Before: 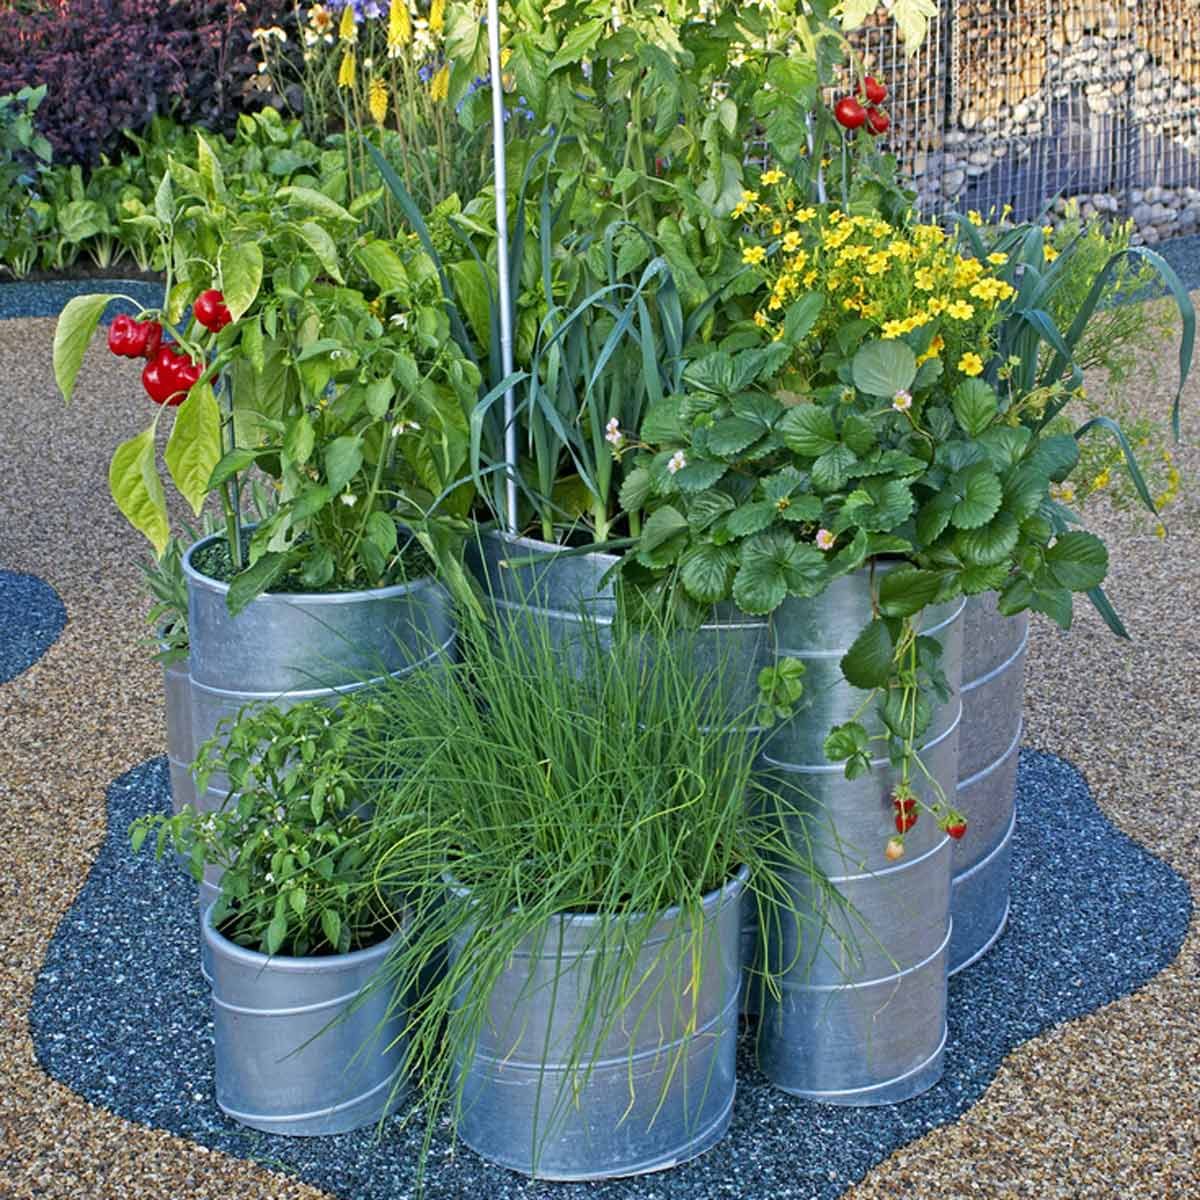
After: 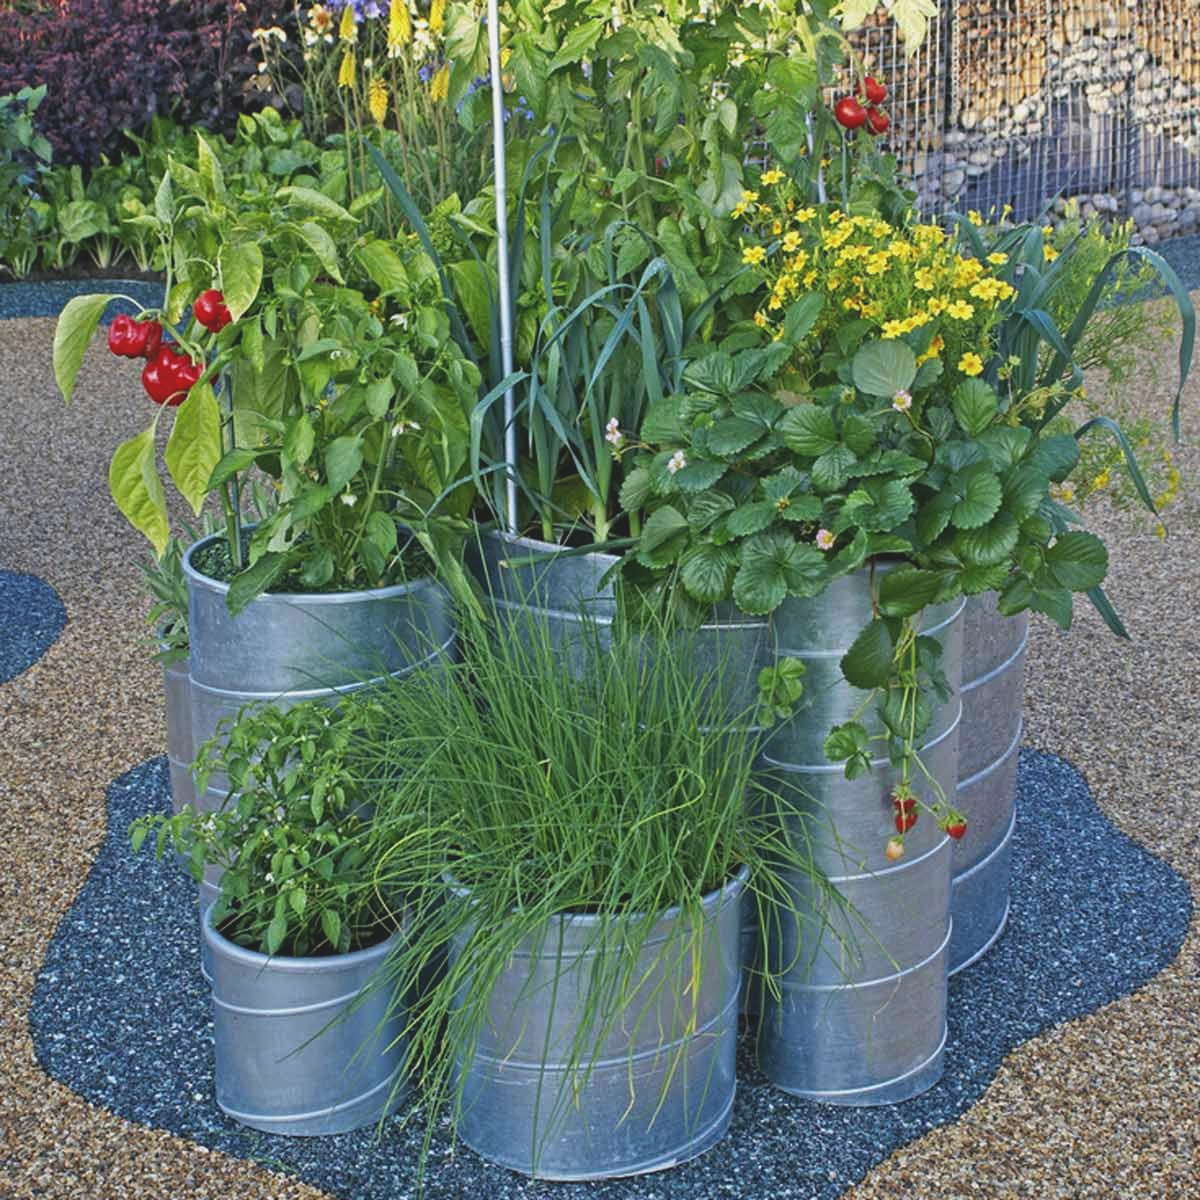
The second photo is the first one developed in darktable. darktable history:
exposure: black level correction -0.014, exposure -0.191 EV, compensate exposure bias true, compensate highlight preservation false
